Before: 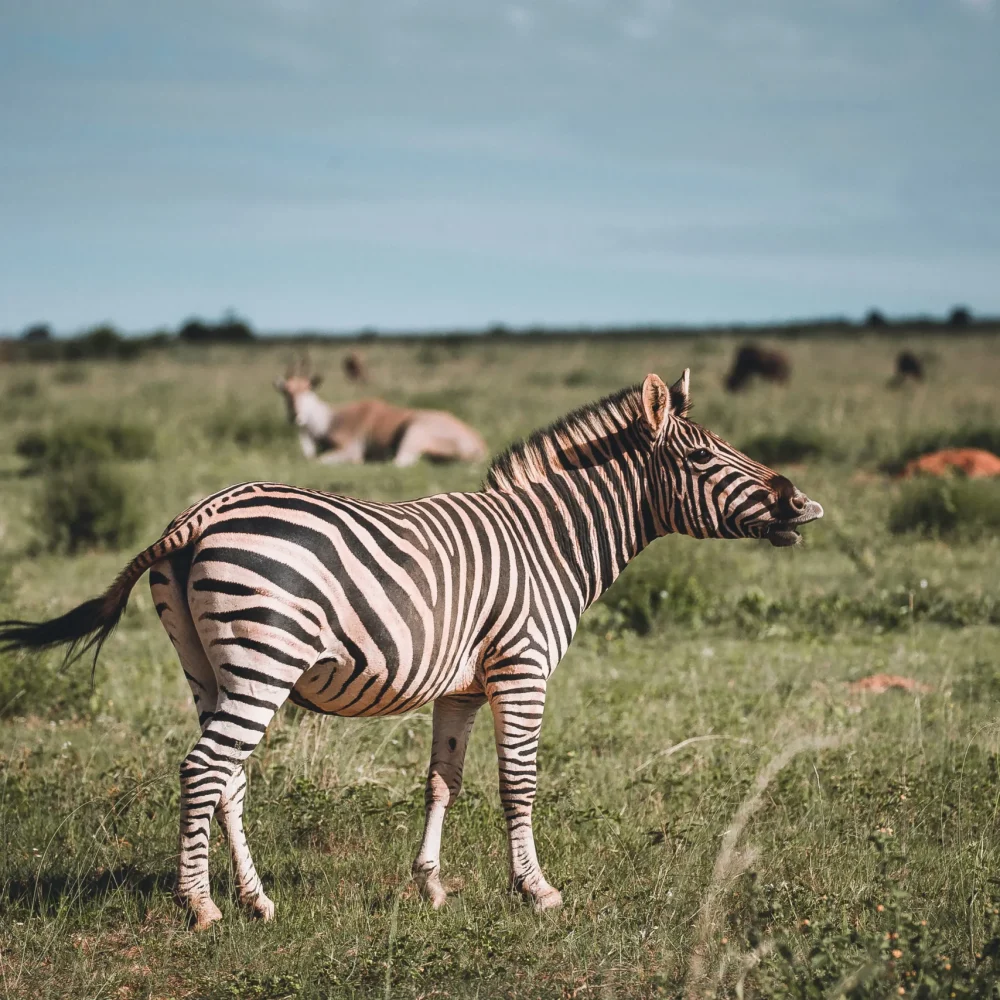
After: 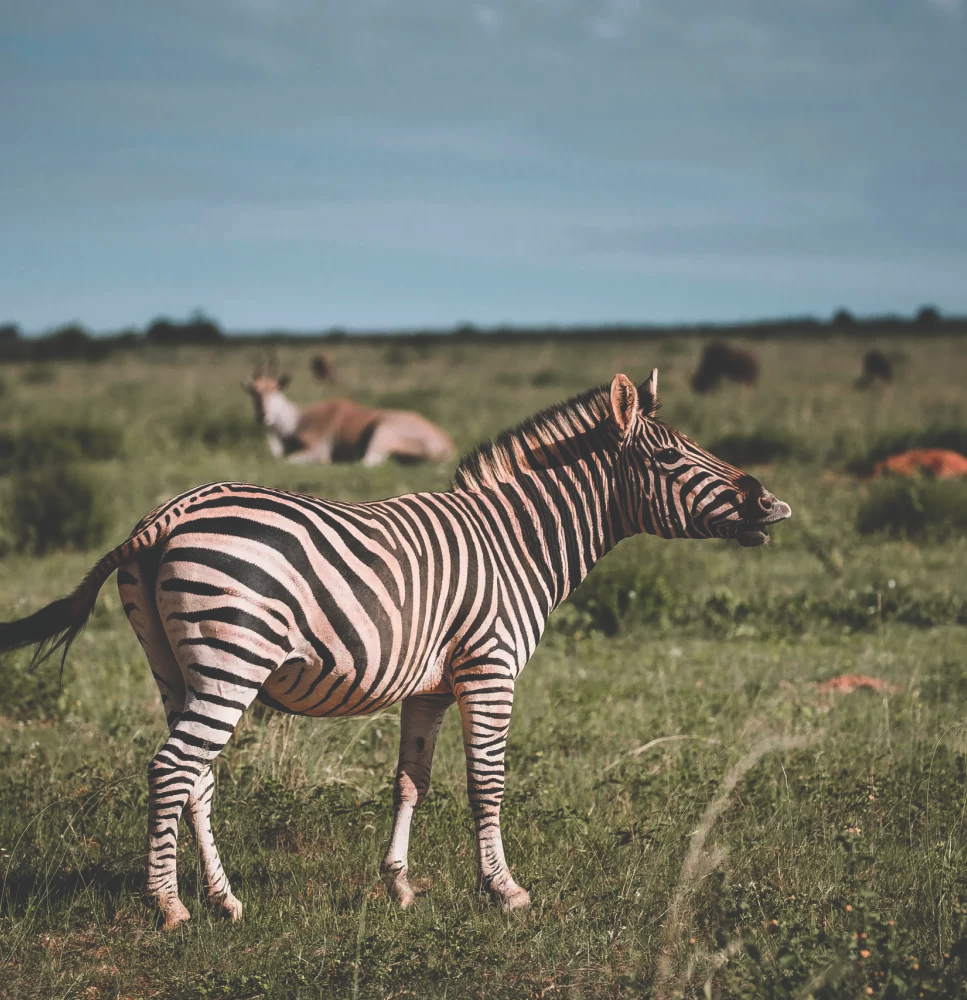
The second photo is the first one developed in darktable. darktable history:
rgb curve: curves: ch0 [(0, 0.186) (0.314, 0.284) (0.775, 0.708) (1, 1)], compensate middle gray true, preserve colors none
crop and rotate: left 3.238%
